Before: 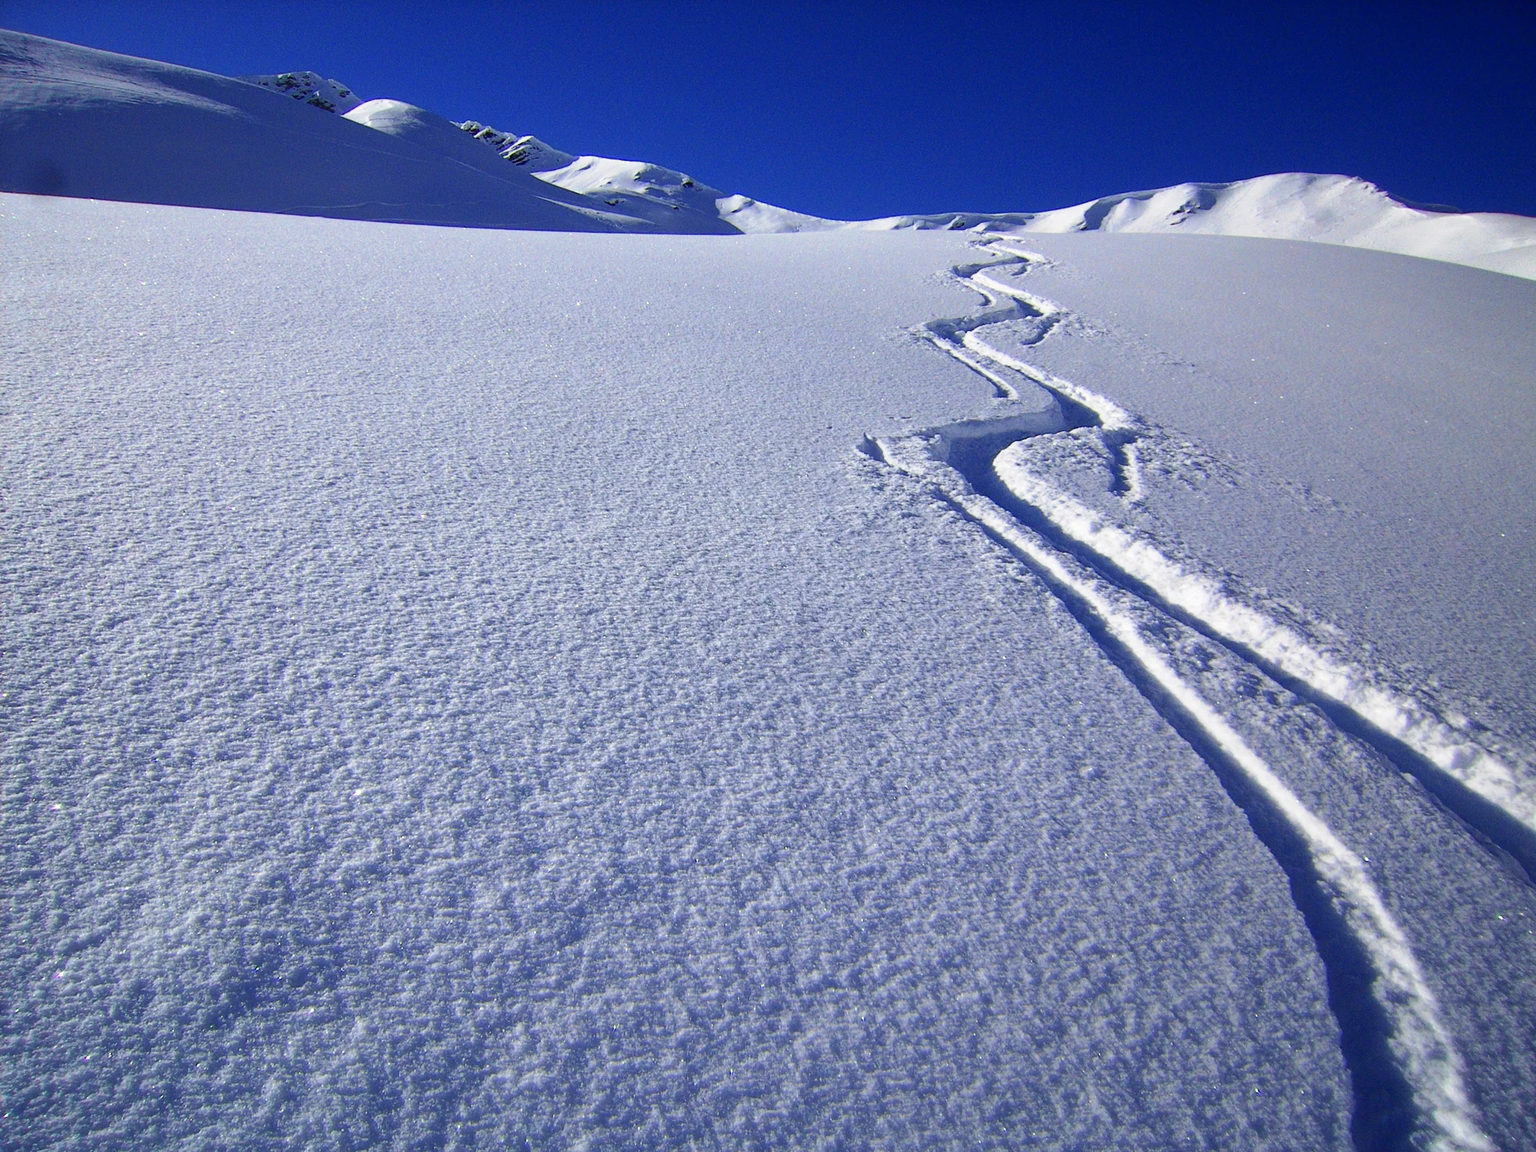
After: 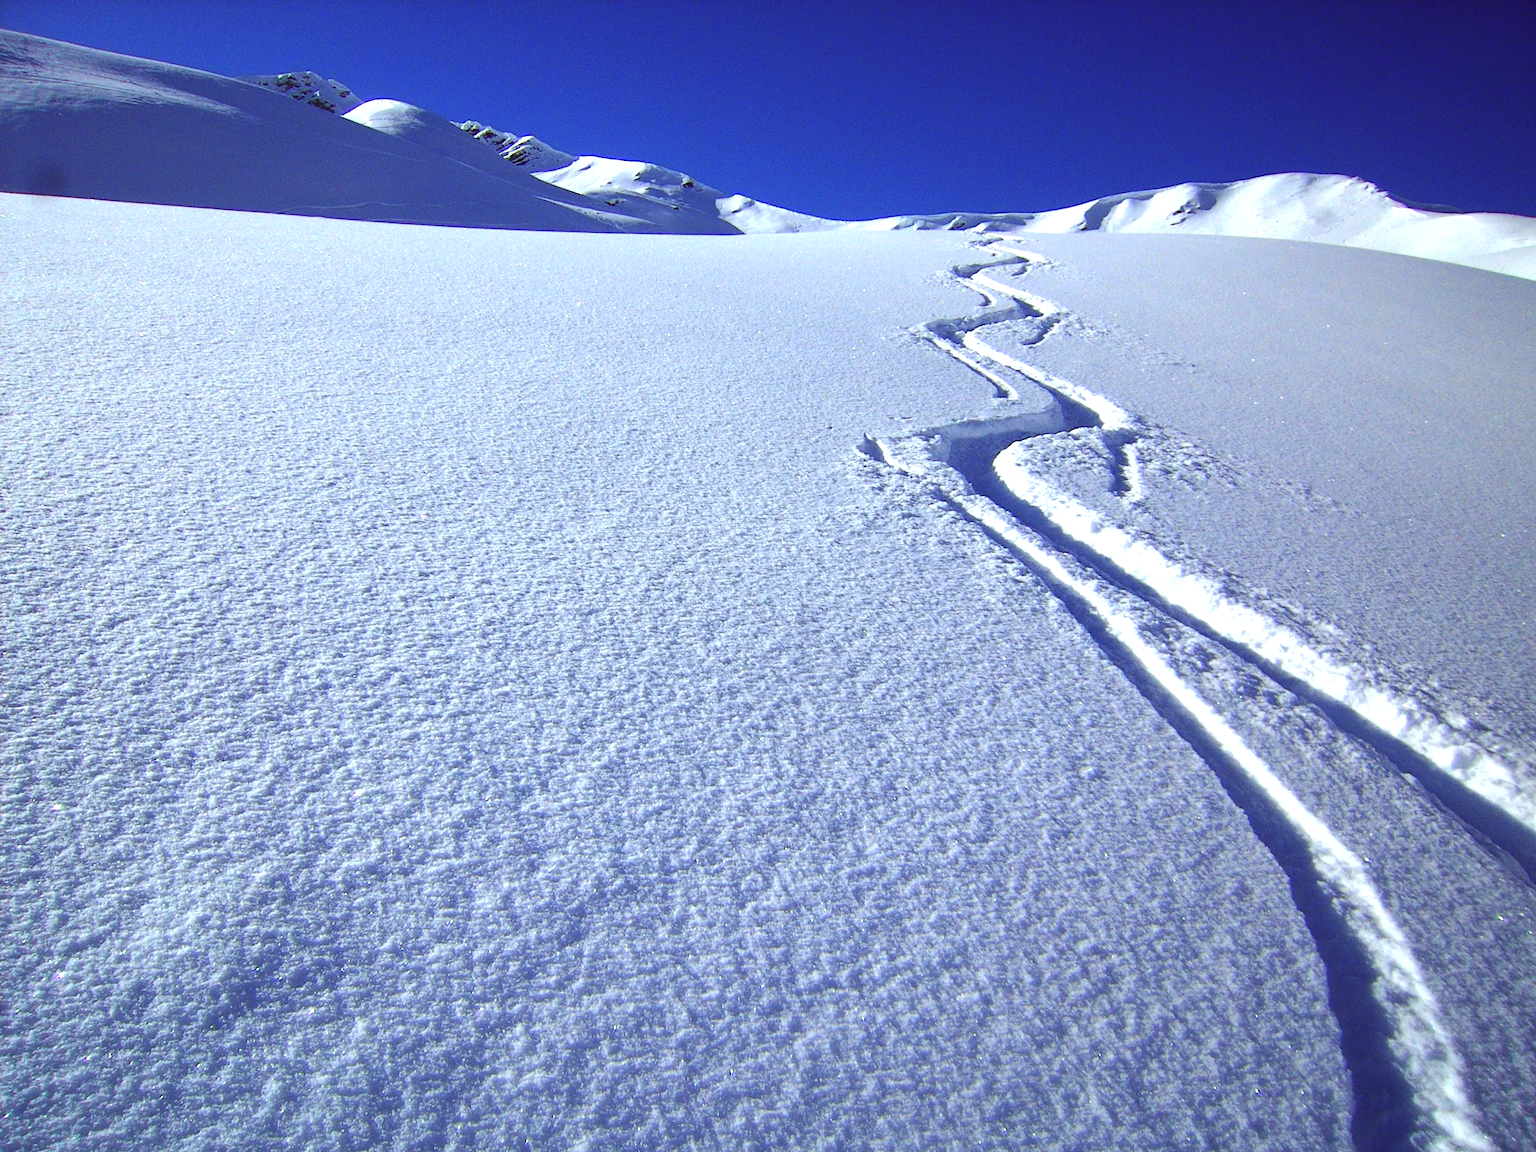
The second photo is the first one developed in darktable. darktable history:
color correction: highlights a* -5.04, highlights b* -4.56, shadows a* 4.1, shadows b* 4.45
exposure: black level correction -0.001, exposure 0.529 EV, compensate highlight preservation false
